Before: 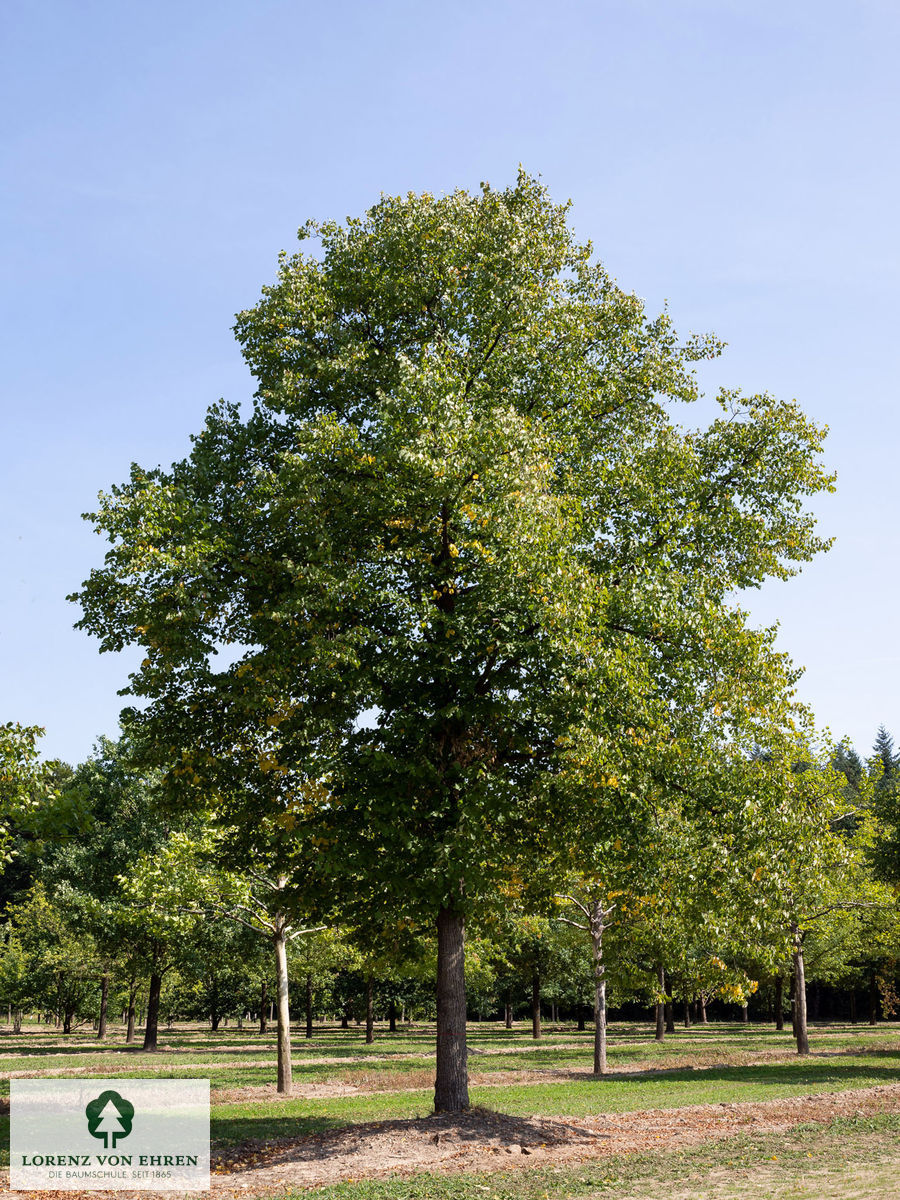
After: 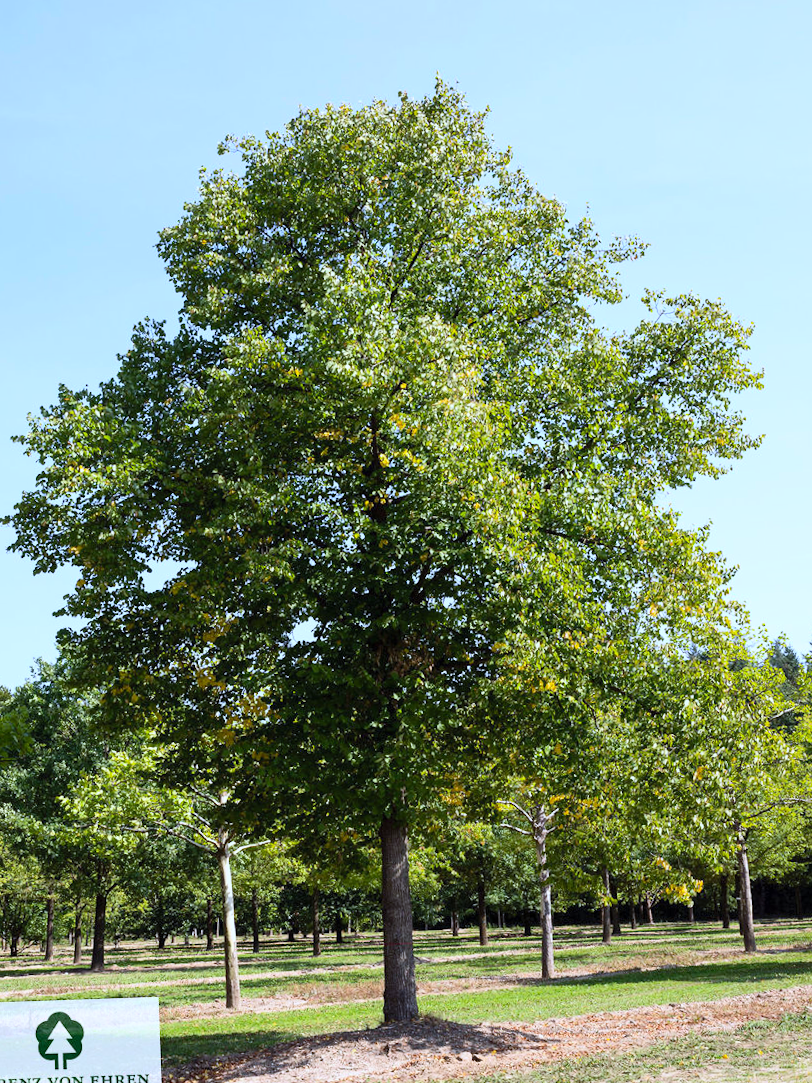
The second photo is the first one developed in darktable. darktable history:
crop and rotate: angle 1.96°, left 5.673%, top 5.673%
tone equalizer: on, module defaults
white balance: red 0.931, blue 1.11
contrast brightness saturation: contrast 0.2, brightness 0.16, saturation 0.22
